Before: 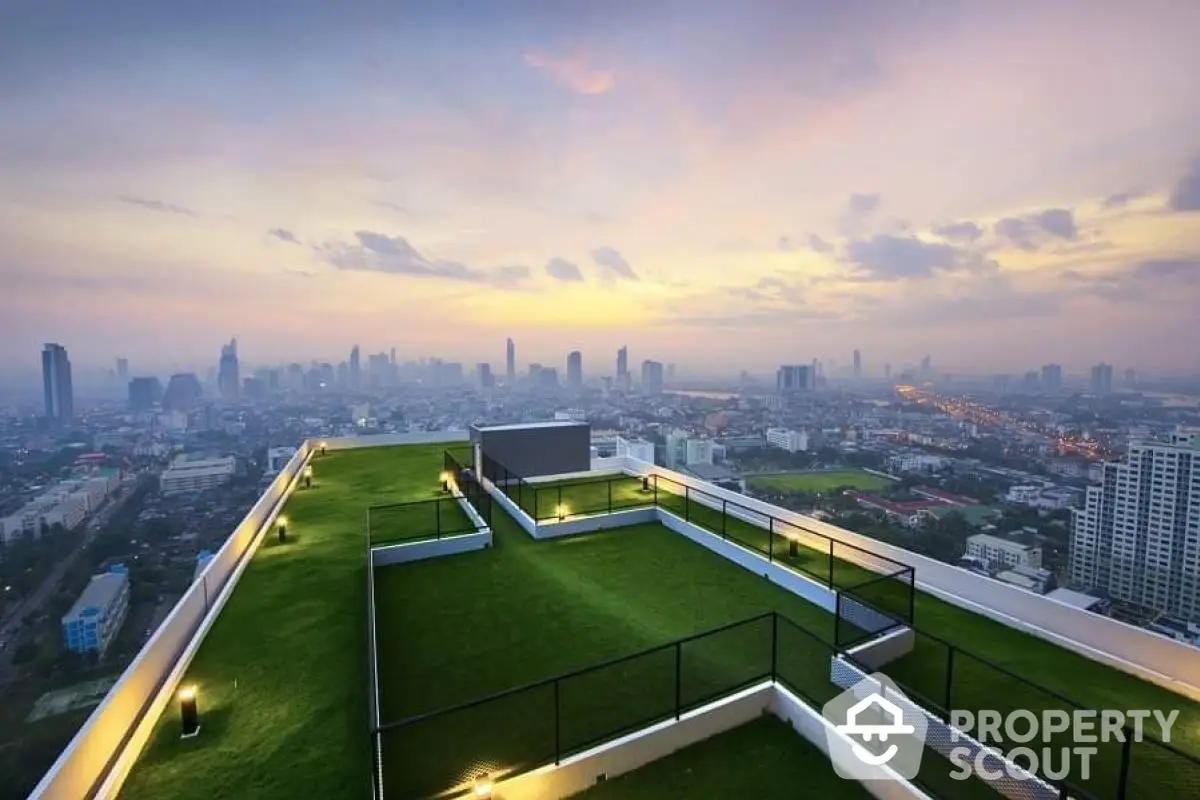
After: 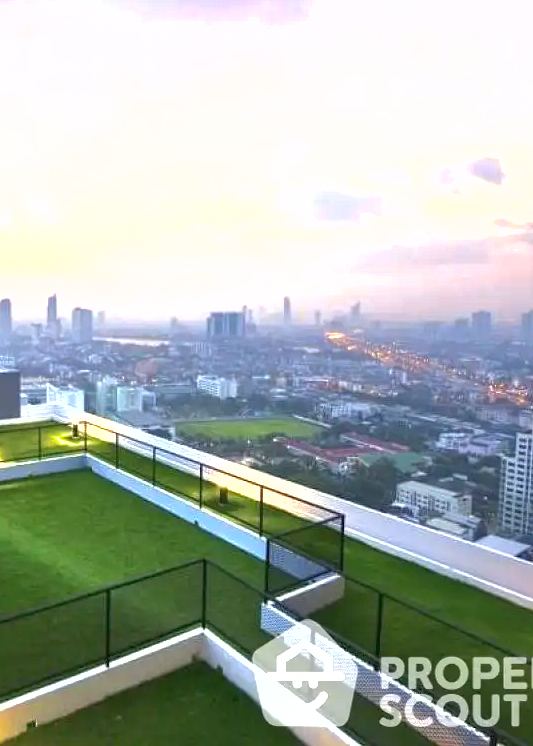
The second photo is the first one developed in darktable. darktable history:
exposure: black level correction 0, exposure 1.199 EV, compensate exposure bias true, compensate highlight preservation false
crop: left 47.521%, top 6.686%, right 8.05%
shadows and highlights: on, module defaults
